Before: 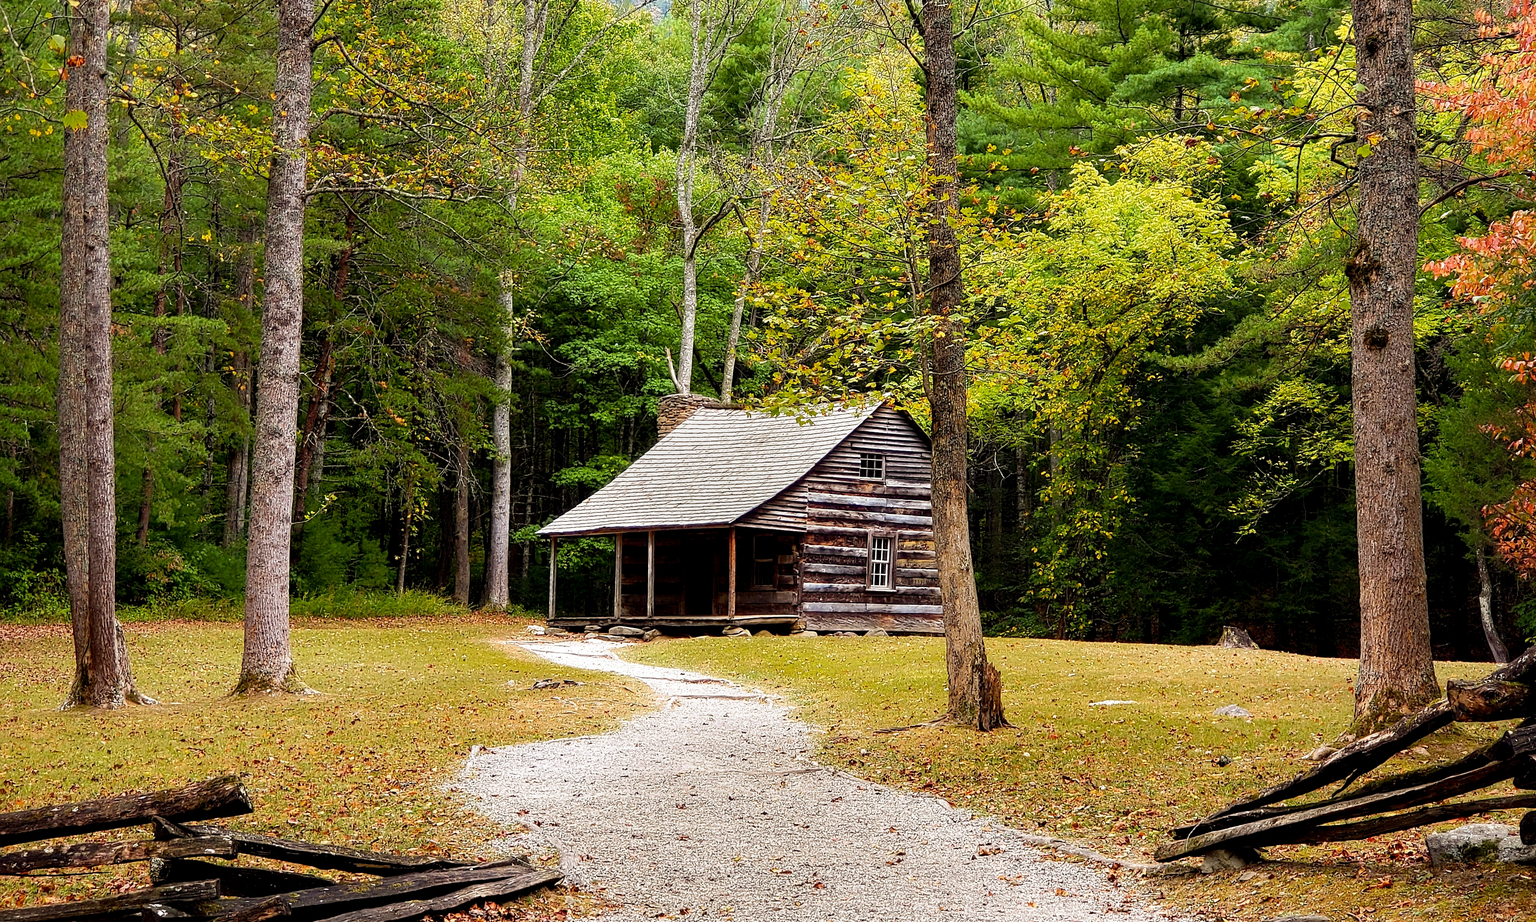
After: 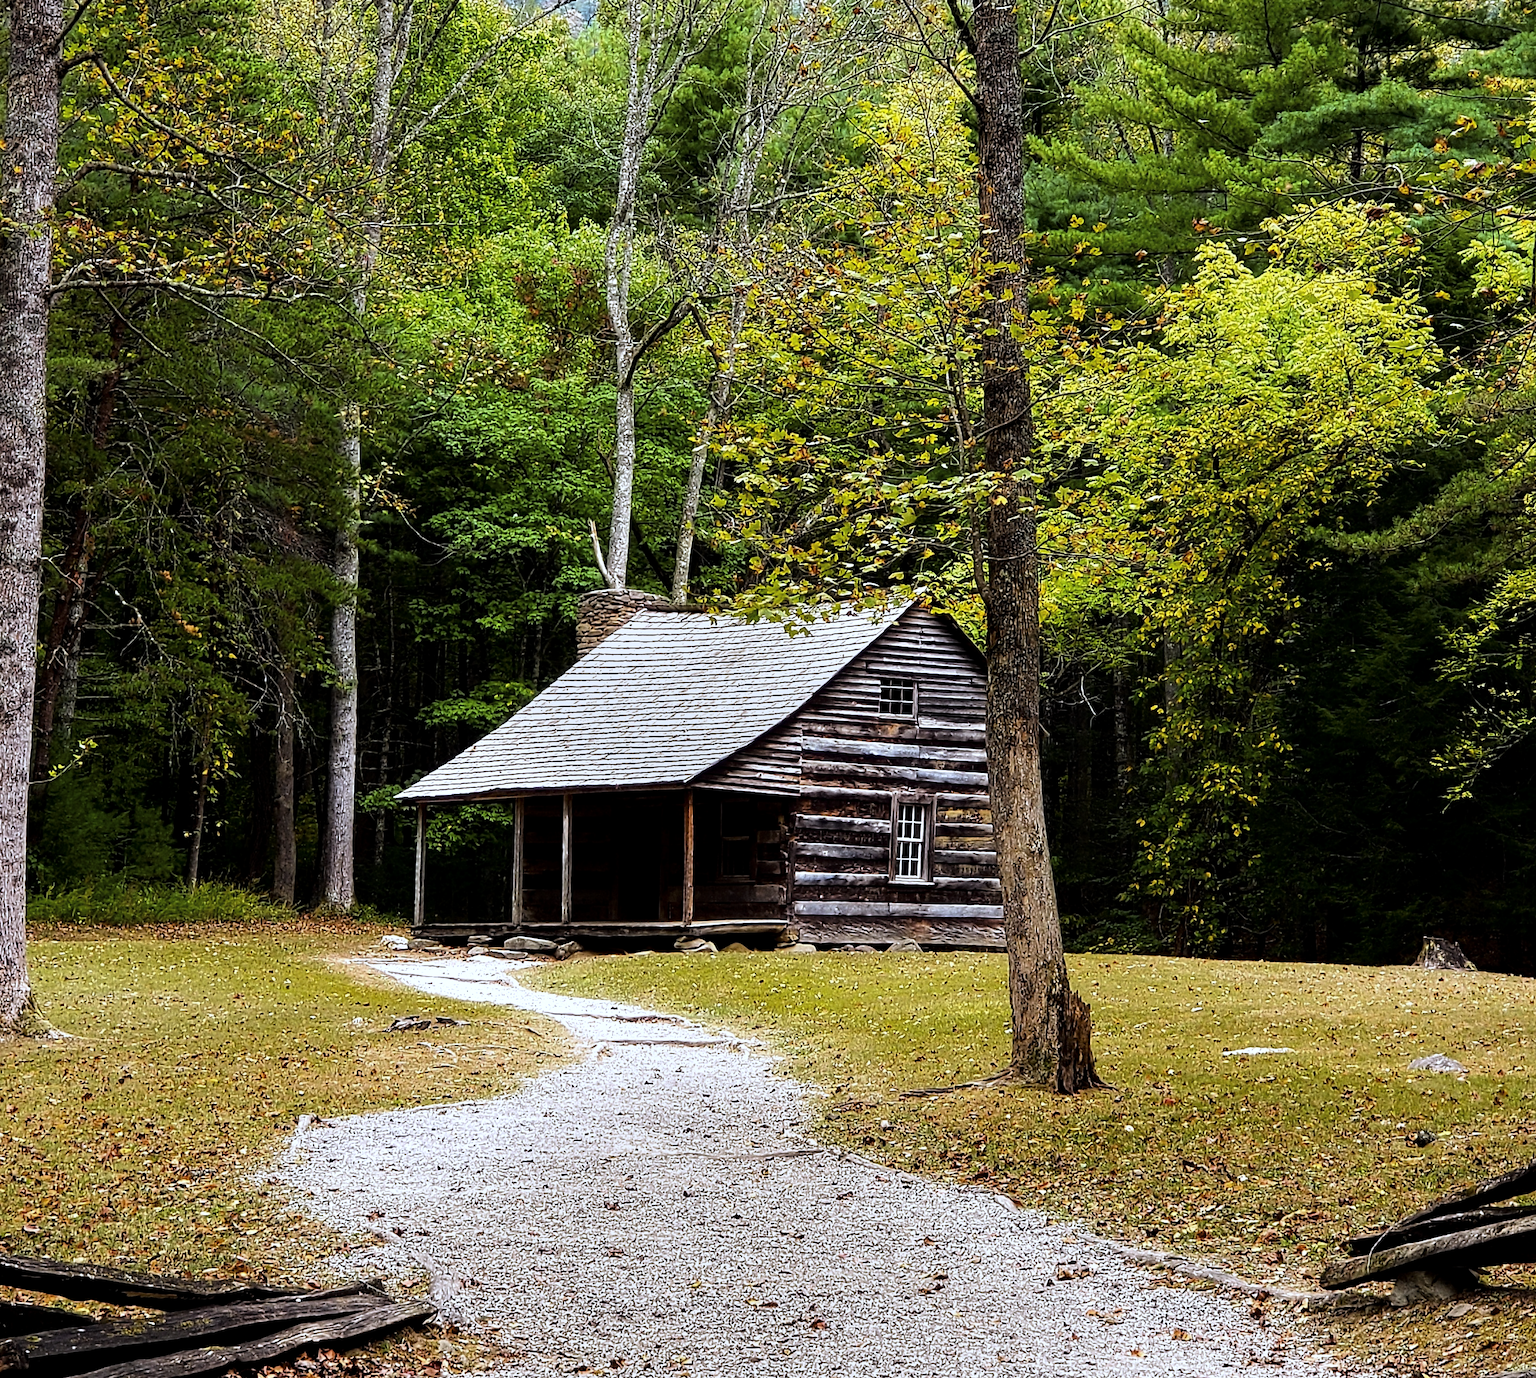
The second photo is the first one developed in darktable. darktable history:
shadows and highlights: shadows -10, white point adjustment 1.5, highlights 10
crop and rotate: left 17.732%, right 15.423%
tone curve: curves: ch0 [(0, 0) (0.153, 0.06) (1, 1)], color space Lab, linked channels, preserve colors none
white balance: red 0.954, blue 1.079
